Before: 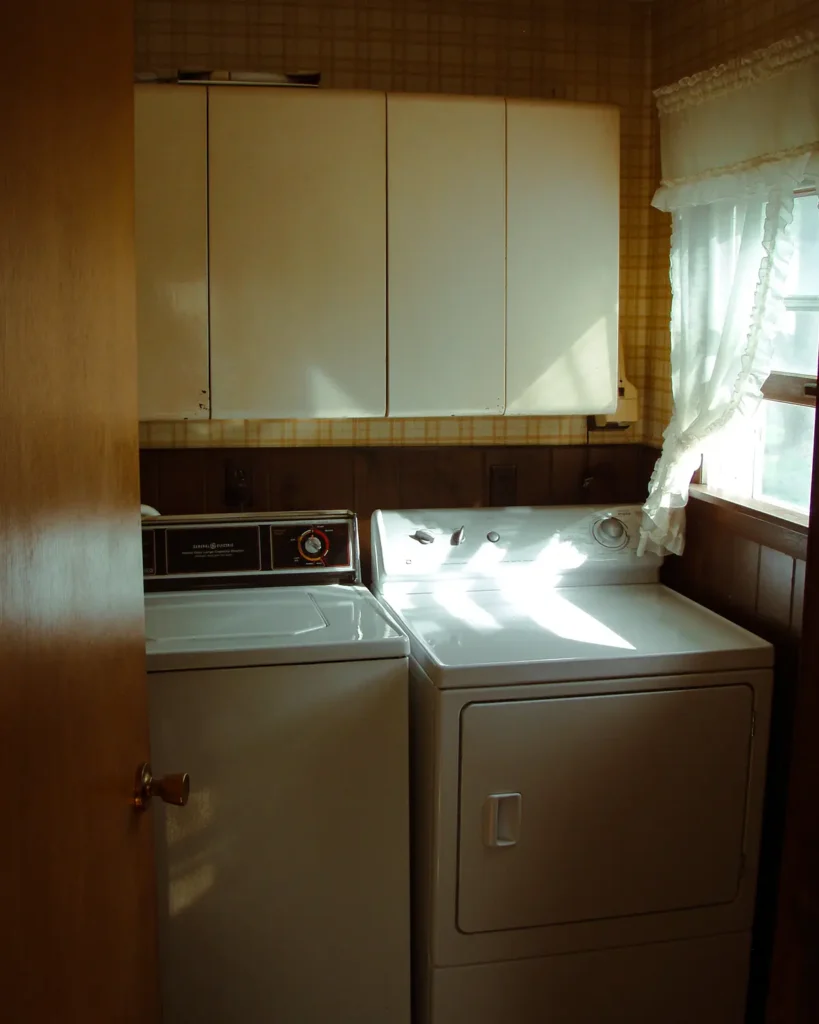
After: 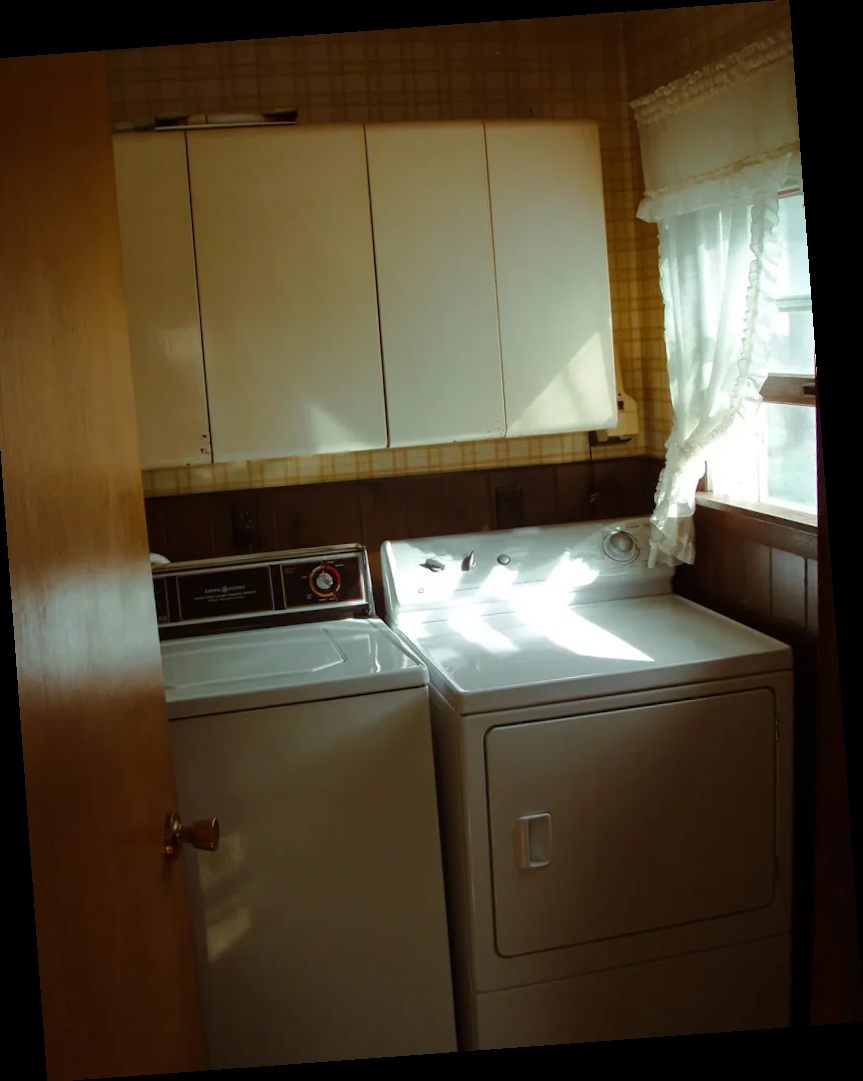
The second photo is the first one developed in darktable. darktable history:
crop and rotate: left 3.238%
exposure: compensate highlight preservation false
rotate and perspective: rotation -4.25°, automatic cropping off
